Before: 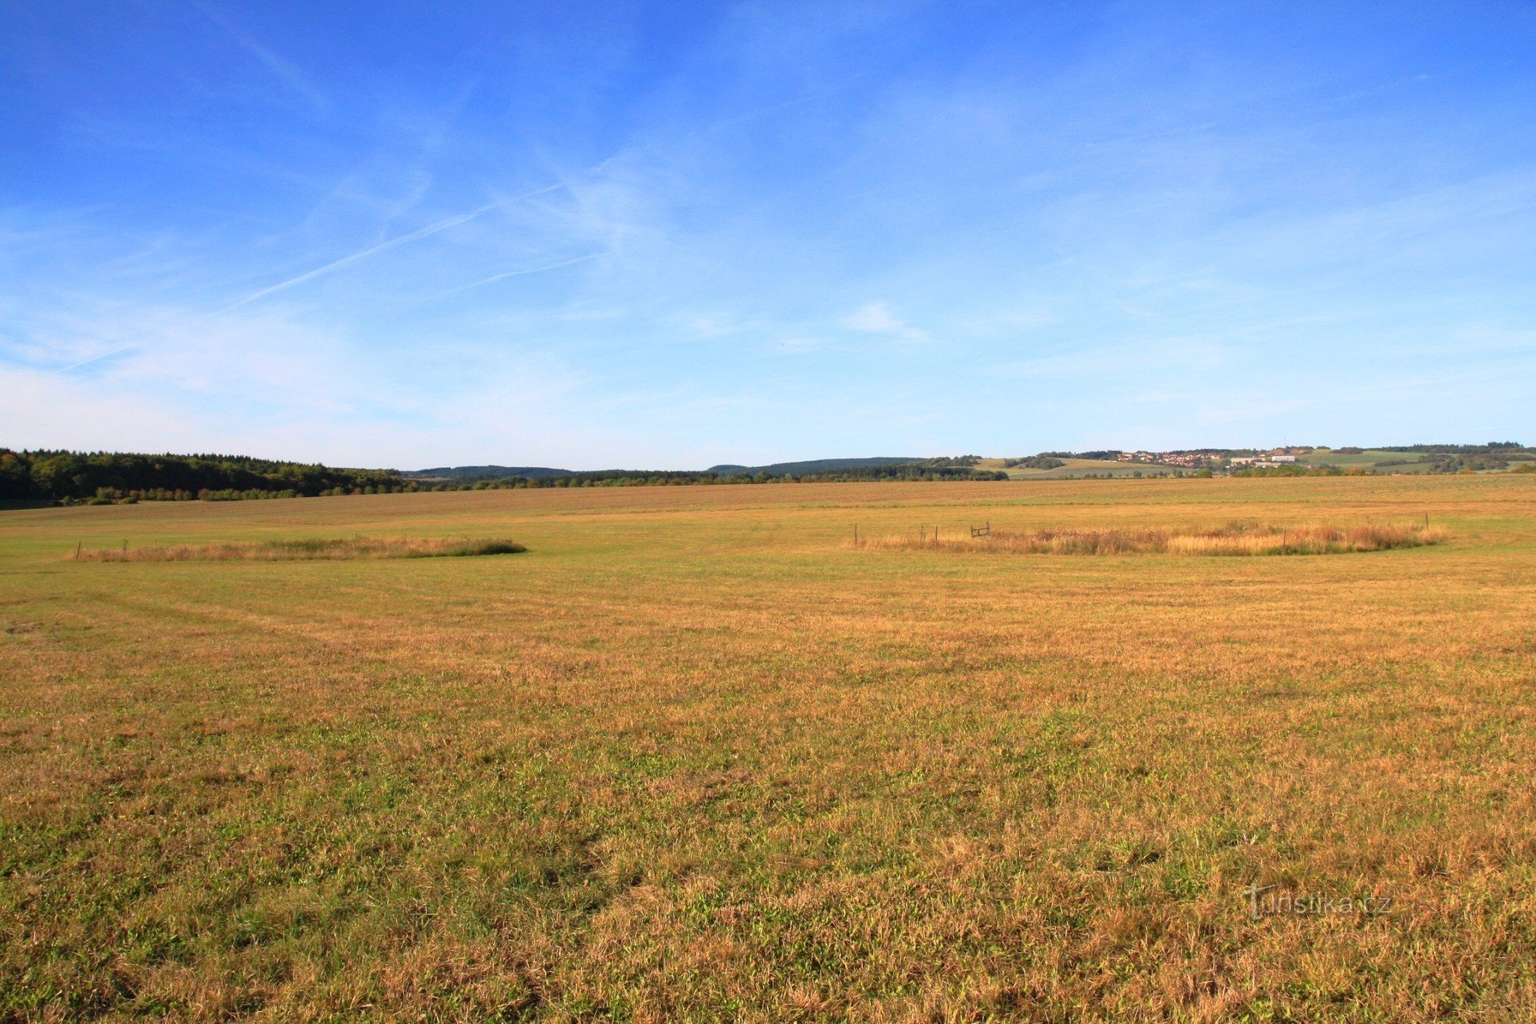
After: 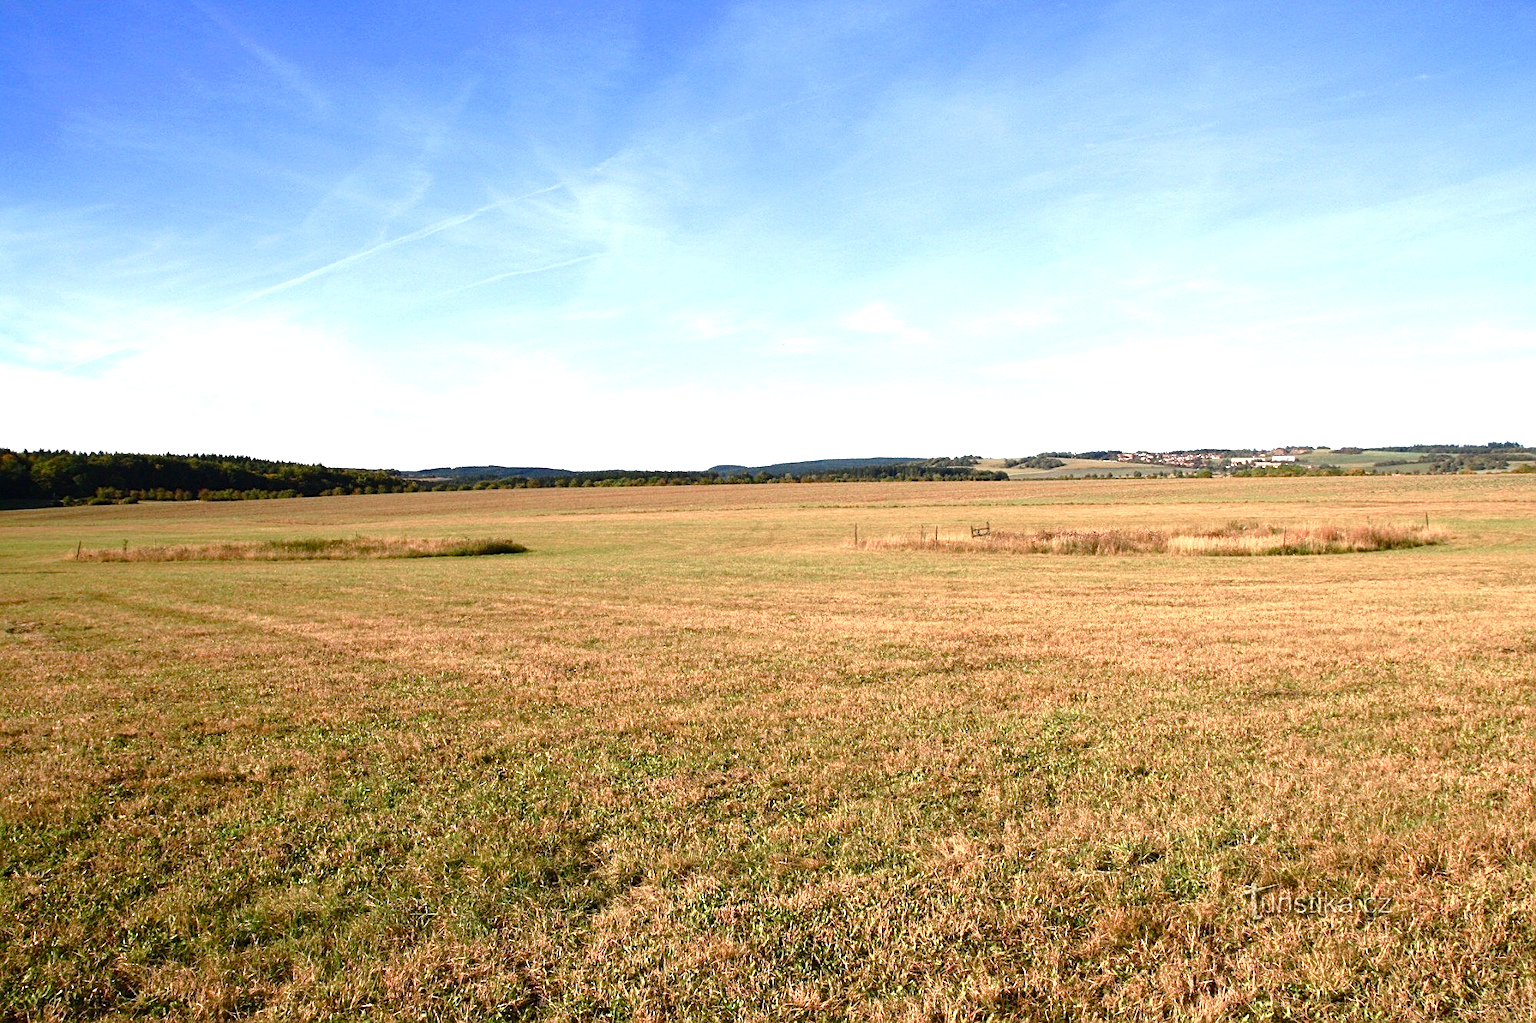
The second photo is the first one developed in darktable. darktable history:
tone equalizer: -8 EV -0.721 EV, -7 EV -0.665 EV, -6 EV -0.622 EV, -5 EV -0.393 EV, -3 EV 0.4 EV, -2 EV 0.6 EV, -1 EV 0.687 EV, +0 EV 0.734 EV, edges refinement/feathering 500, mask exposure compensation -1.57 EV, preserve details no
sharpen: on, module defaults
color balance rgb: perceptual saturation grading › global saturation 20%, perceptual saturation grading › highlights -50.513%, perceptual saturation grading › shadows 30.255%
